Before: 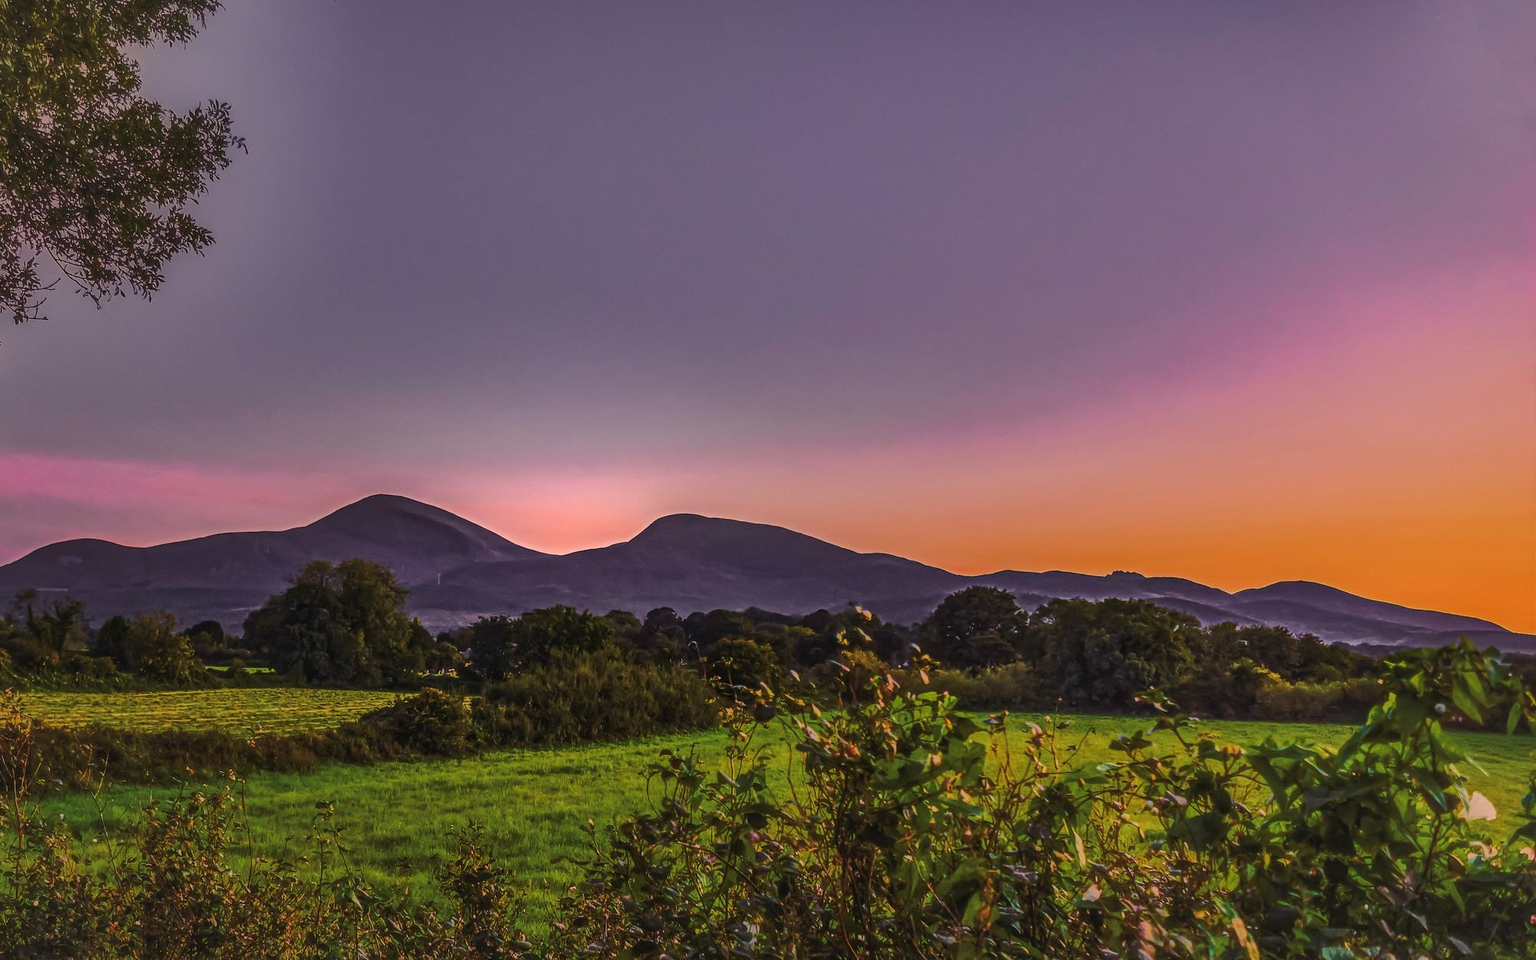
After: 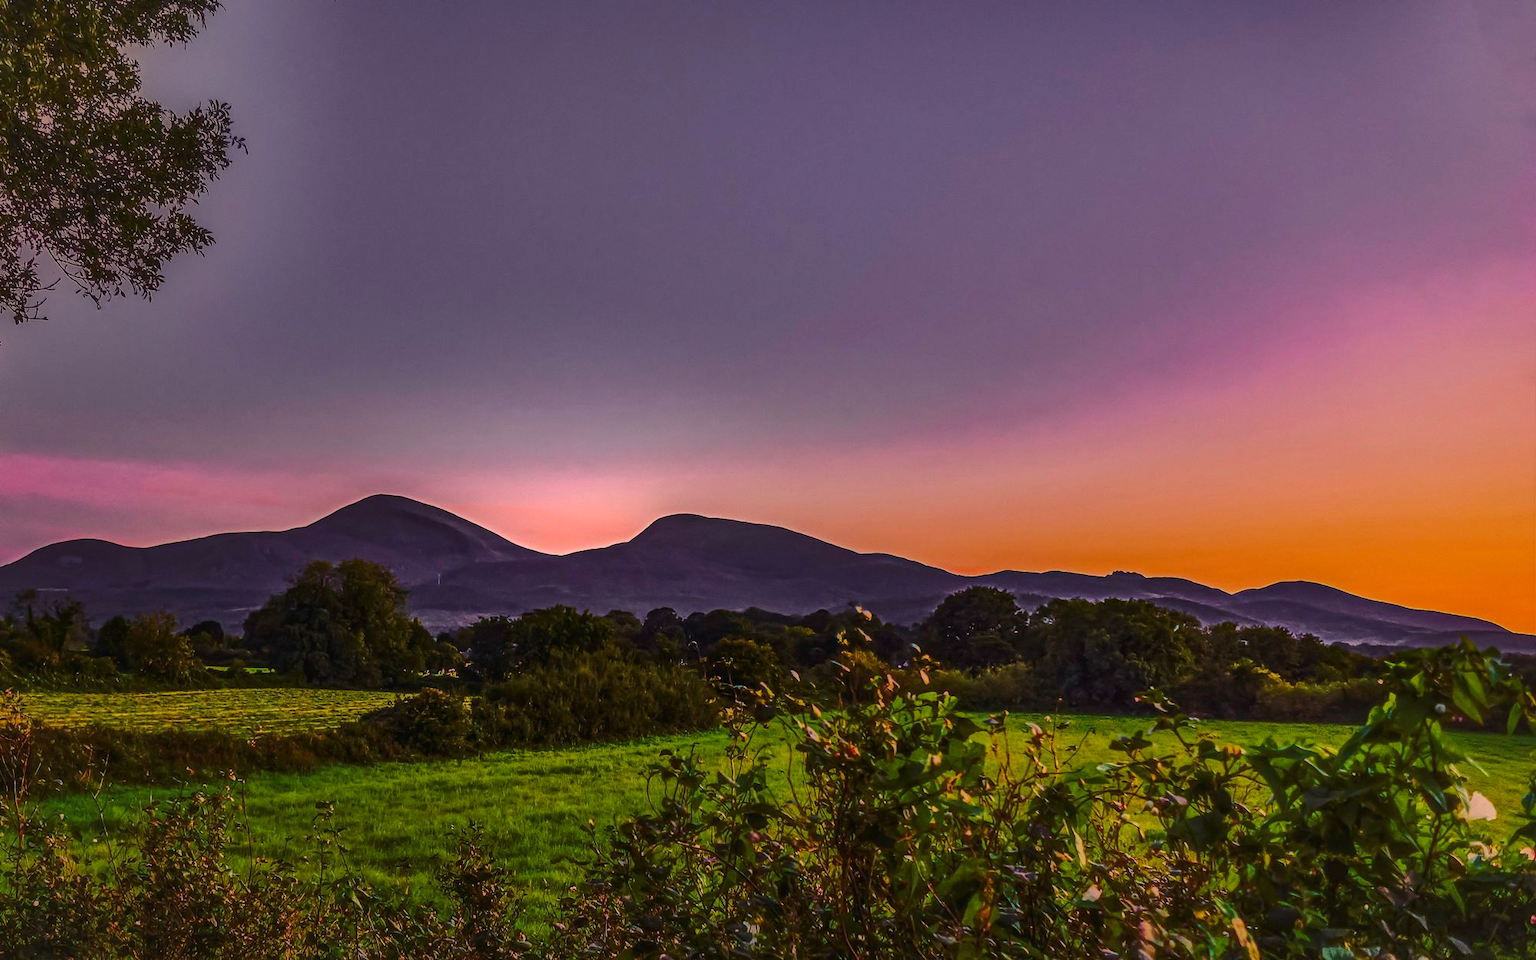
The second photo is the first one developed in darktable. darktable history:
contrast brightness saturation: contrast 0.127, brightness -0.049, saturation 0.155
